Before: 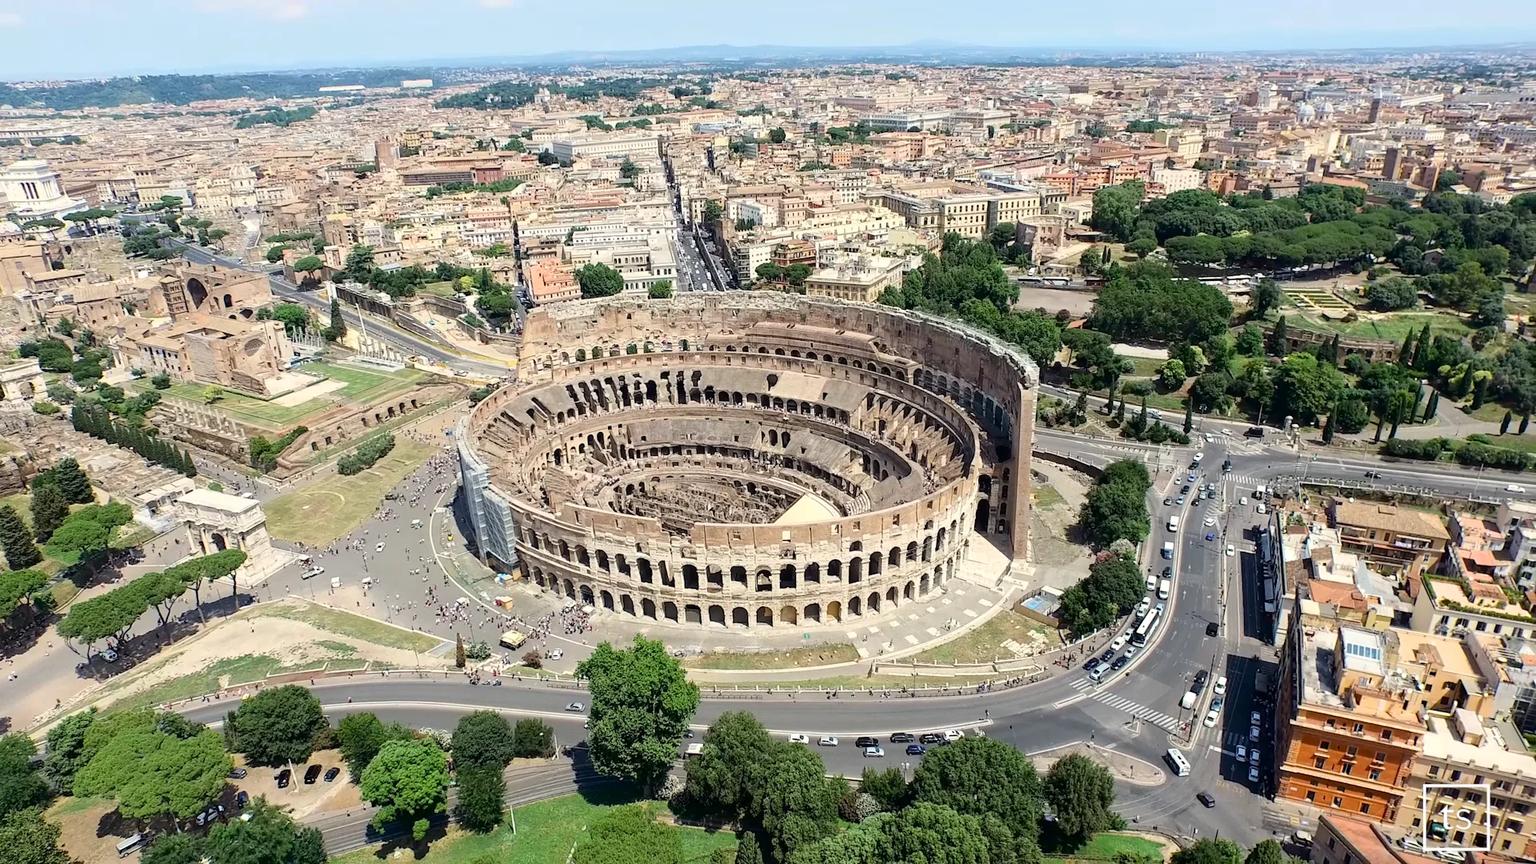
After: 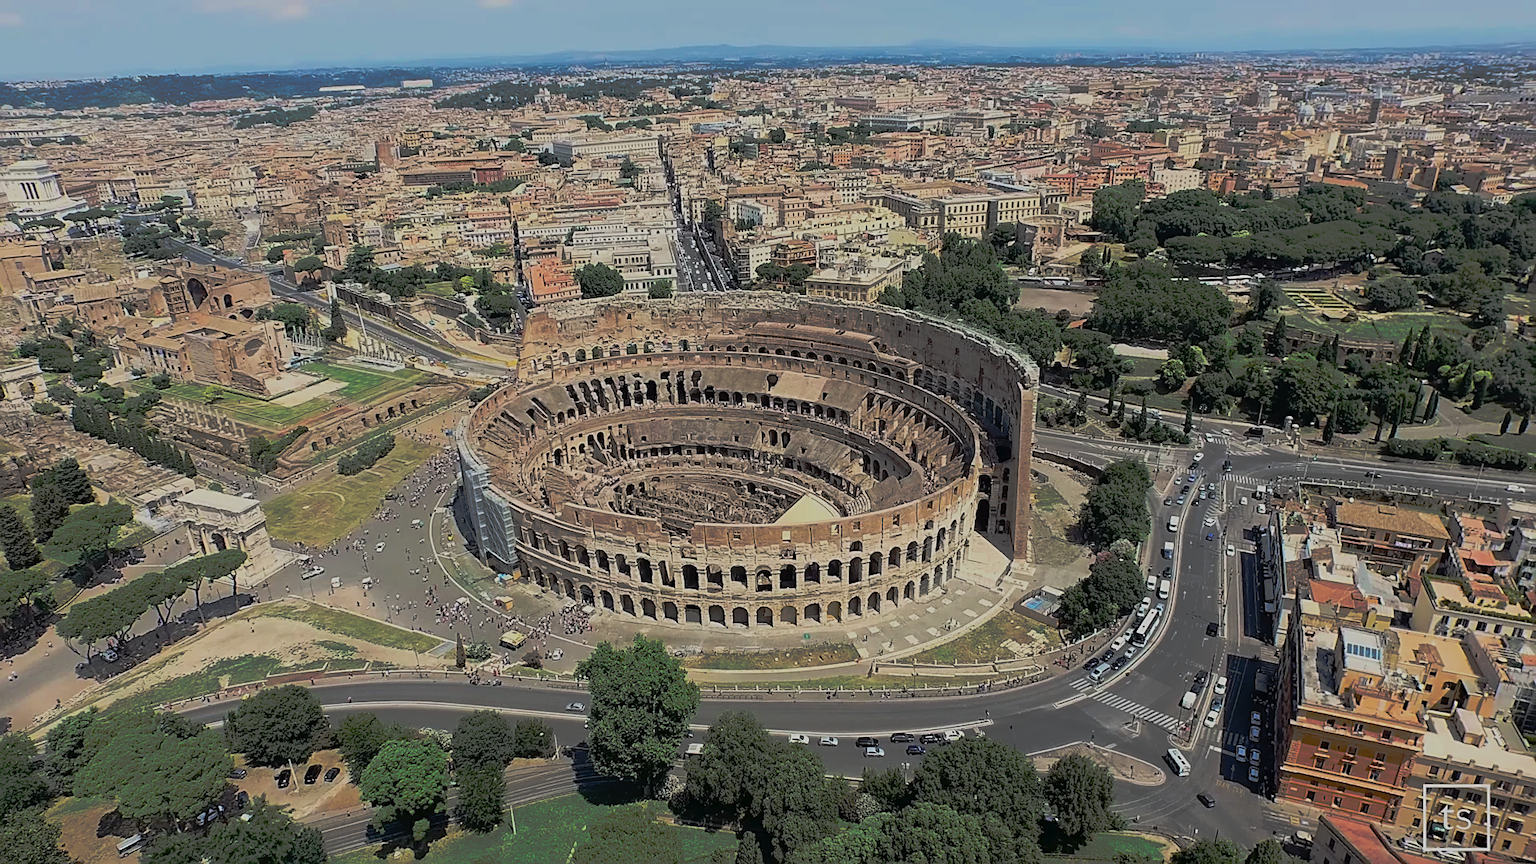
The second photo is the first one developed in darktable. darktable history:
levels: levels [0, 0.51, 1]
sharpen: on, module defaults
filmic rgb: black relative exposure -7.65 EV, white relative exposure 4.56 EV, hardness 3.61
tone curve: curves: ch0 [(0, 0) (0.003, 0.032) (0.53, 0.368) (0.901, 0.866) (1, 1)], preserve colors none
